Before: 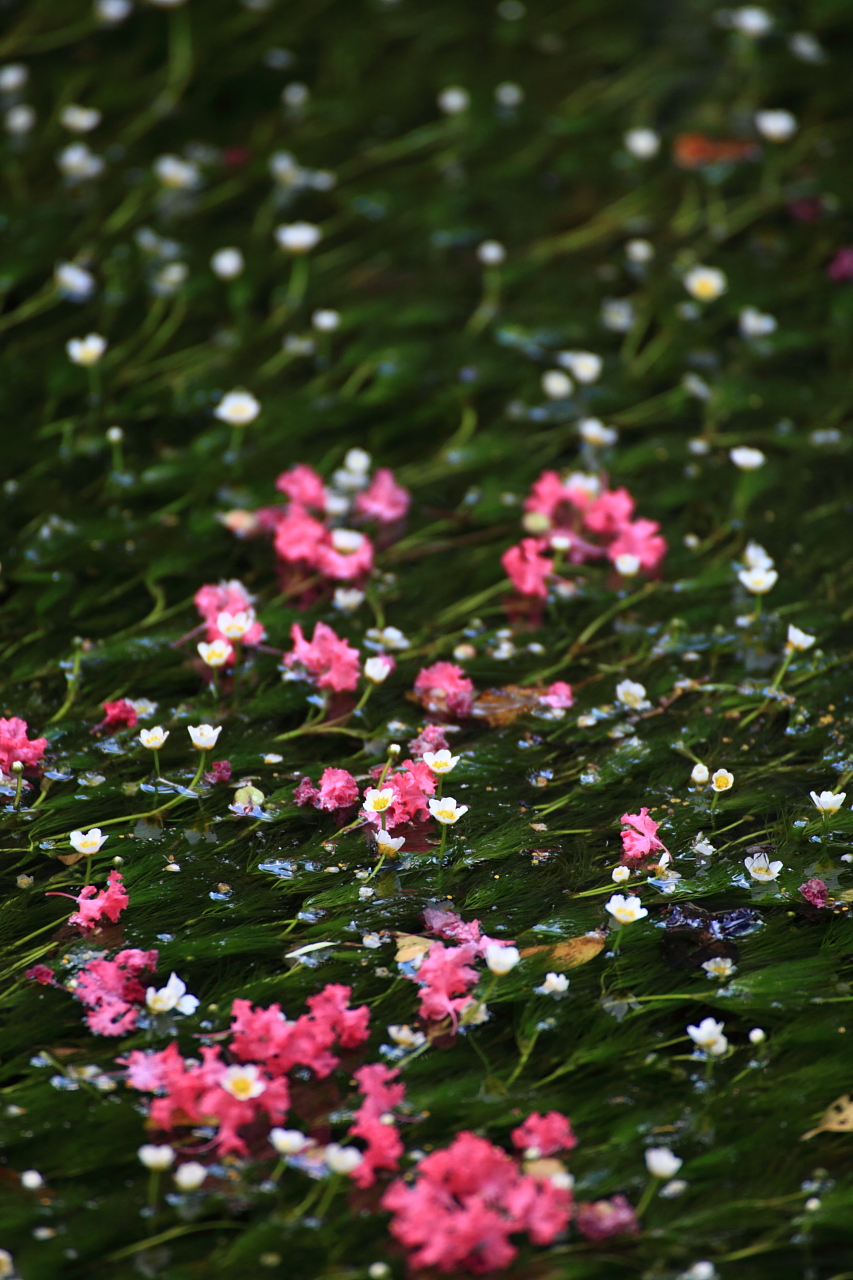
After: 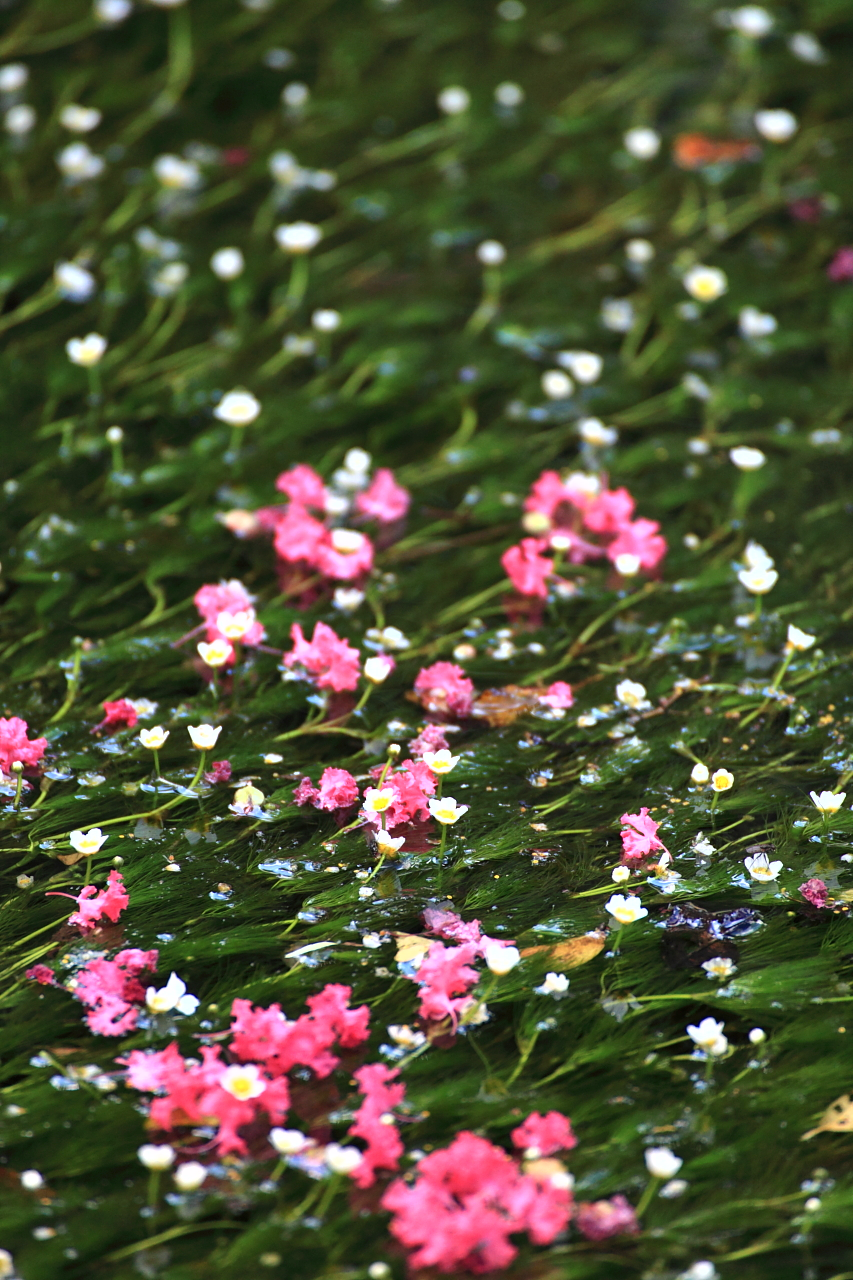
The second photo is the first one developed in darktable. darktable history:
exposure: exposure 0.746 EV, compensate highlight preservation false
shadows and highlights: radius 108.37, shadows 45.68, highlights -66.44, low approximation 0.01, soften with gaussian
